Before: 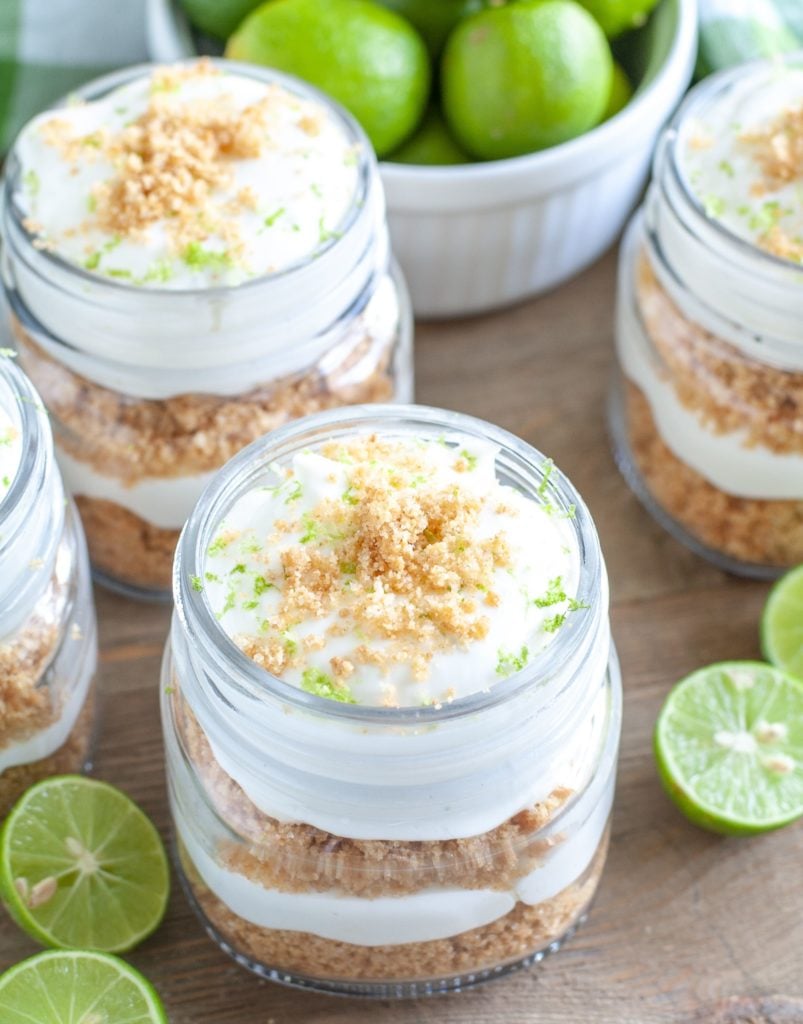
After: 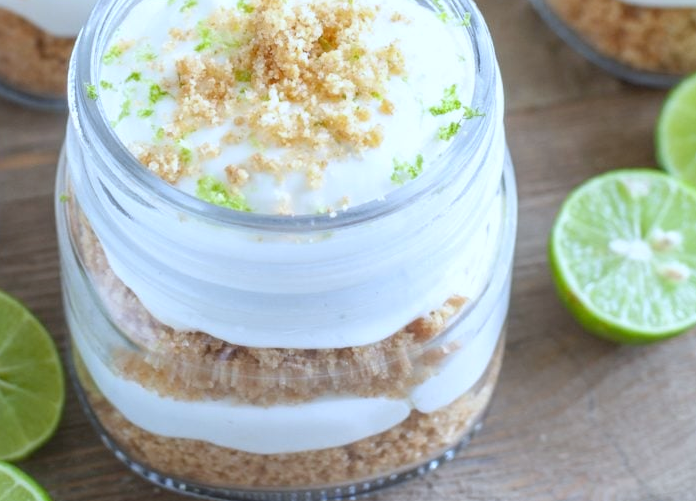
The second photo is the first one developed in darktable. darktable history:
white balance: red 0.924, blue 1.095
crop and rotate: left 13.306%, top 48.129%, bottom 2.928%
exposure: compensate highlight preservation false
